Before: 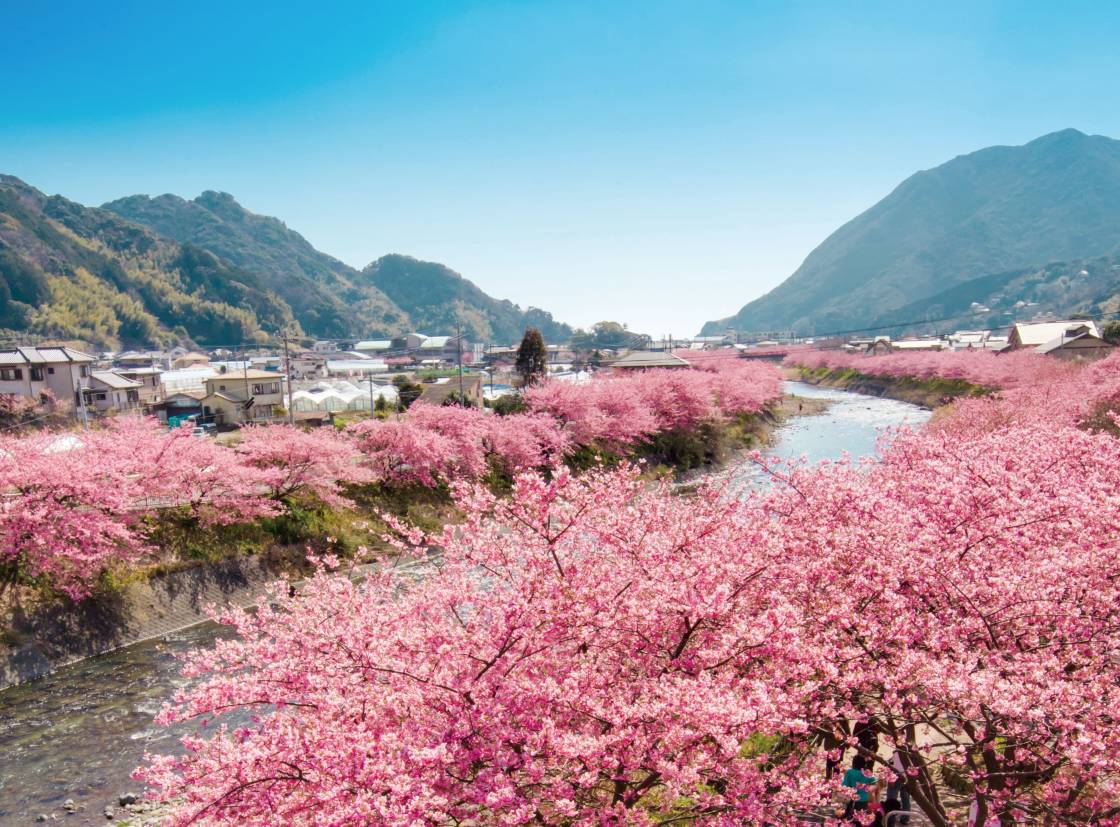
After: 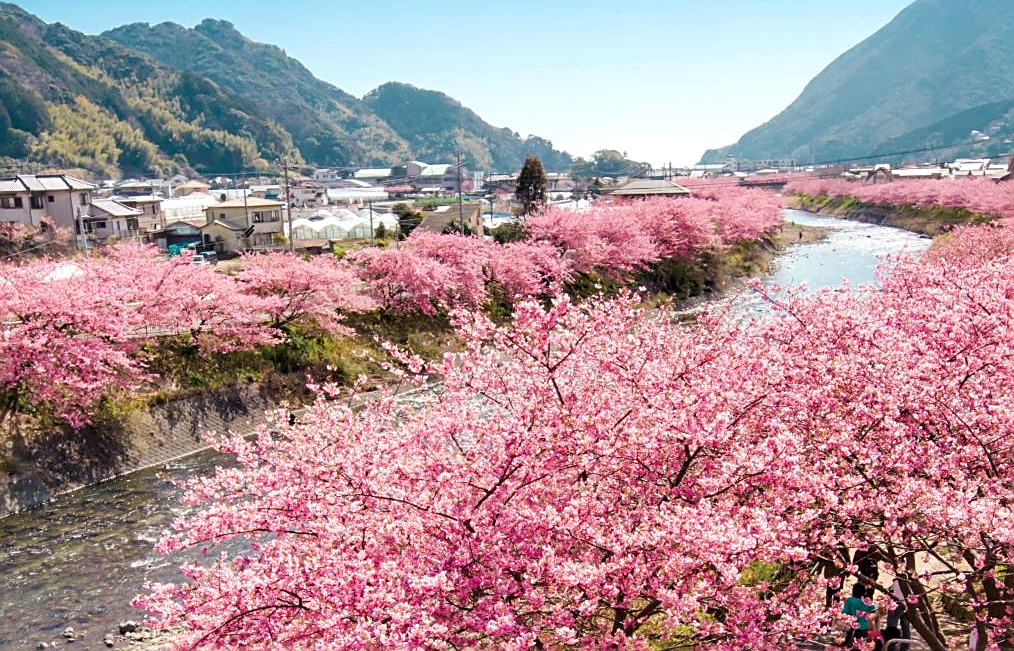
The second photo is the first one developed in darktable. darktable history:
sharpen: amount 0.55
crop: top 20.916%, right 9.437%, bottom 0.316%
levels: levels [0.016, 0.484, 0.953]
